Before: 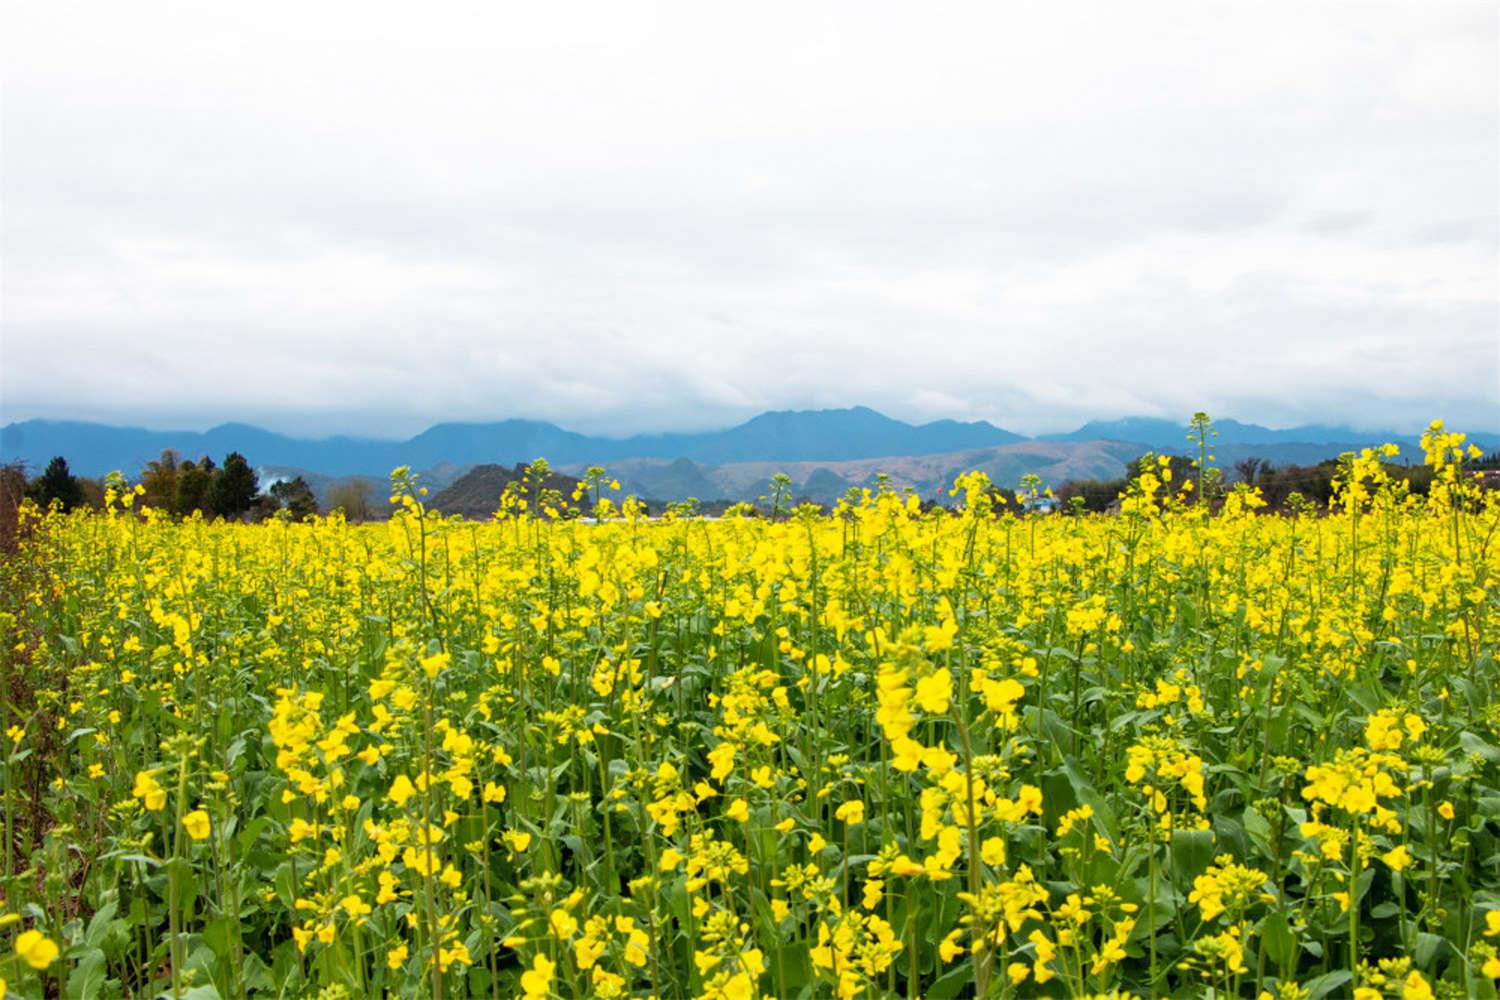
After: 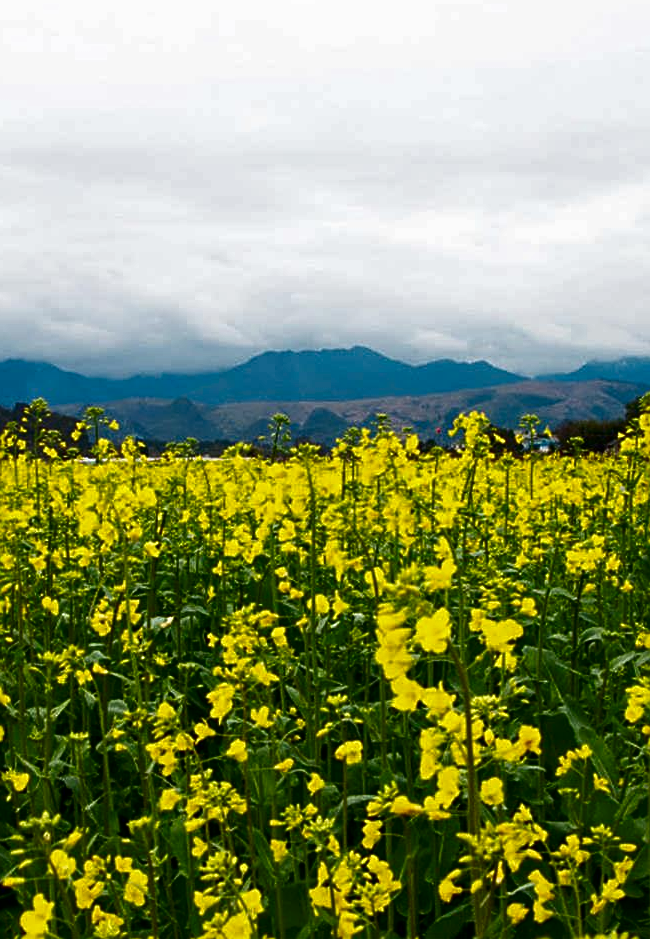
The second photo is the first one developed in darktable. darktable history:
crop: left 33.452%, top 6.025%, right 23.155%
contrast brightness saturation: brightness -0.52
sharpen: on, module defaults
